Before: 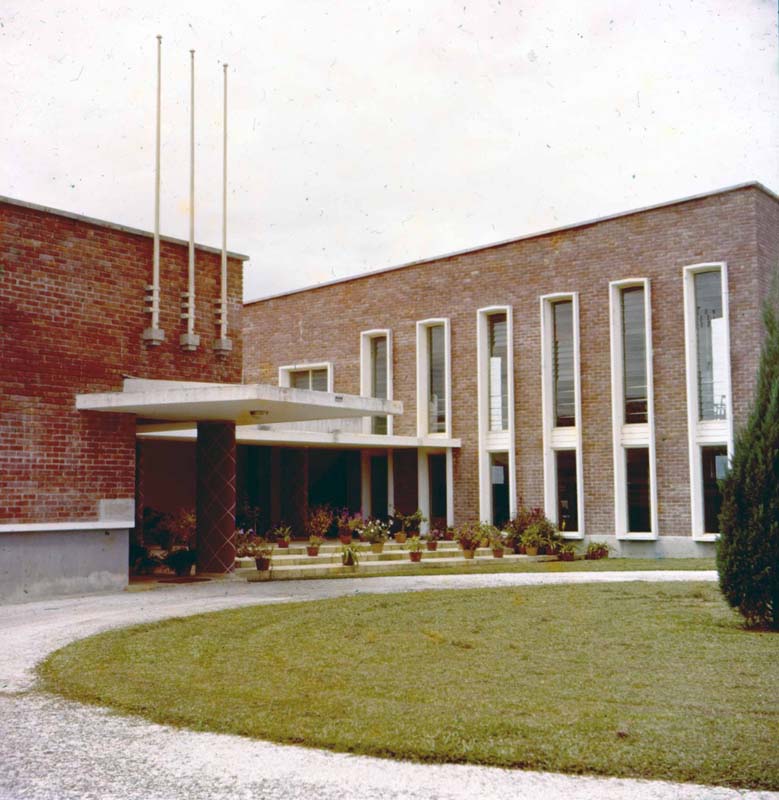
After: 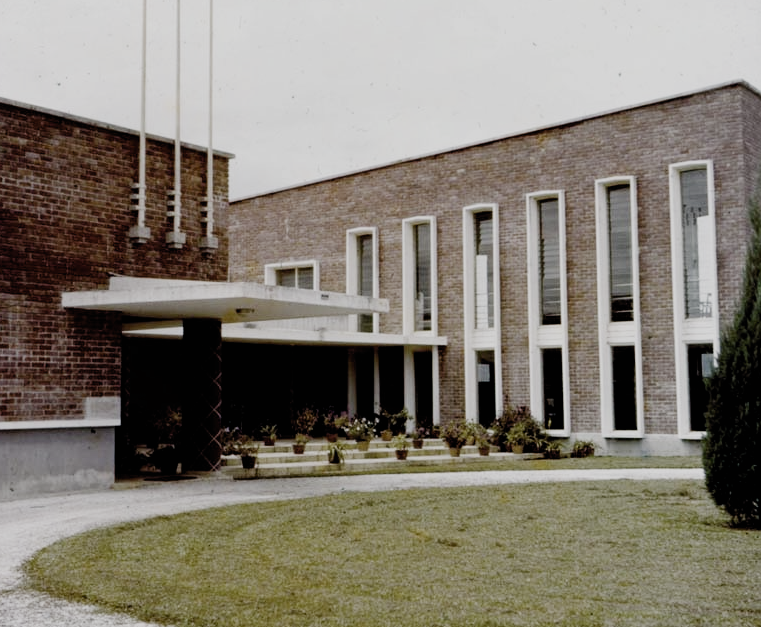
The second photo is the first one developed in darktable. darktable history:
exposure: black level correction 0.009, exposure -0.165 EV, compensate exposure bias true, compensate highlight preservation false
filmic rgb: black relative exposure -5 EV, white relative exposure 3.97 EV, hardness 2.9, contrast 1.299, highlights saturation mix -28.85%, preserve chrominance no, color science v5 (2021), contrast in shadows safe, contrast in highlights safe
crop and rotate: left 1.912%, top 12.843%, right 0.278%, bottom 8.765%
